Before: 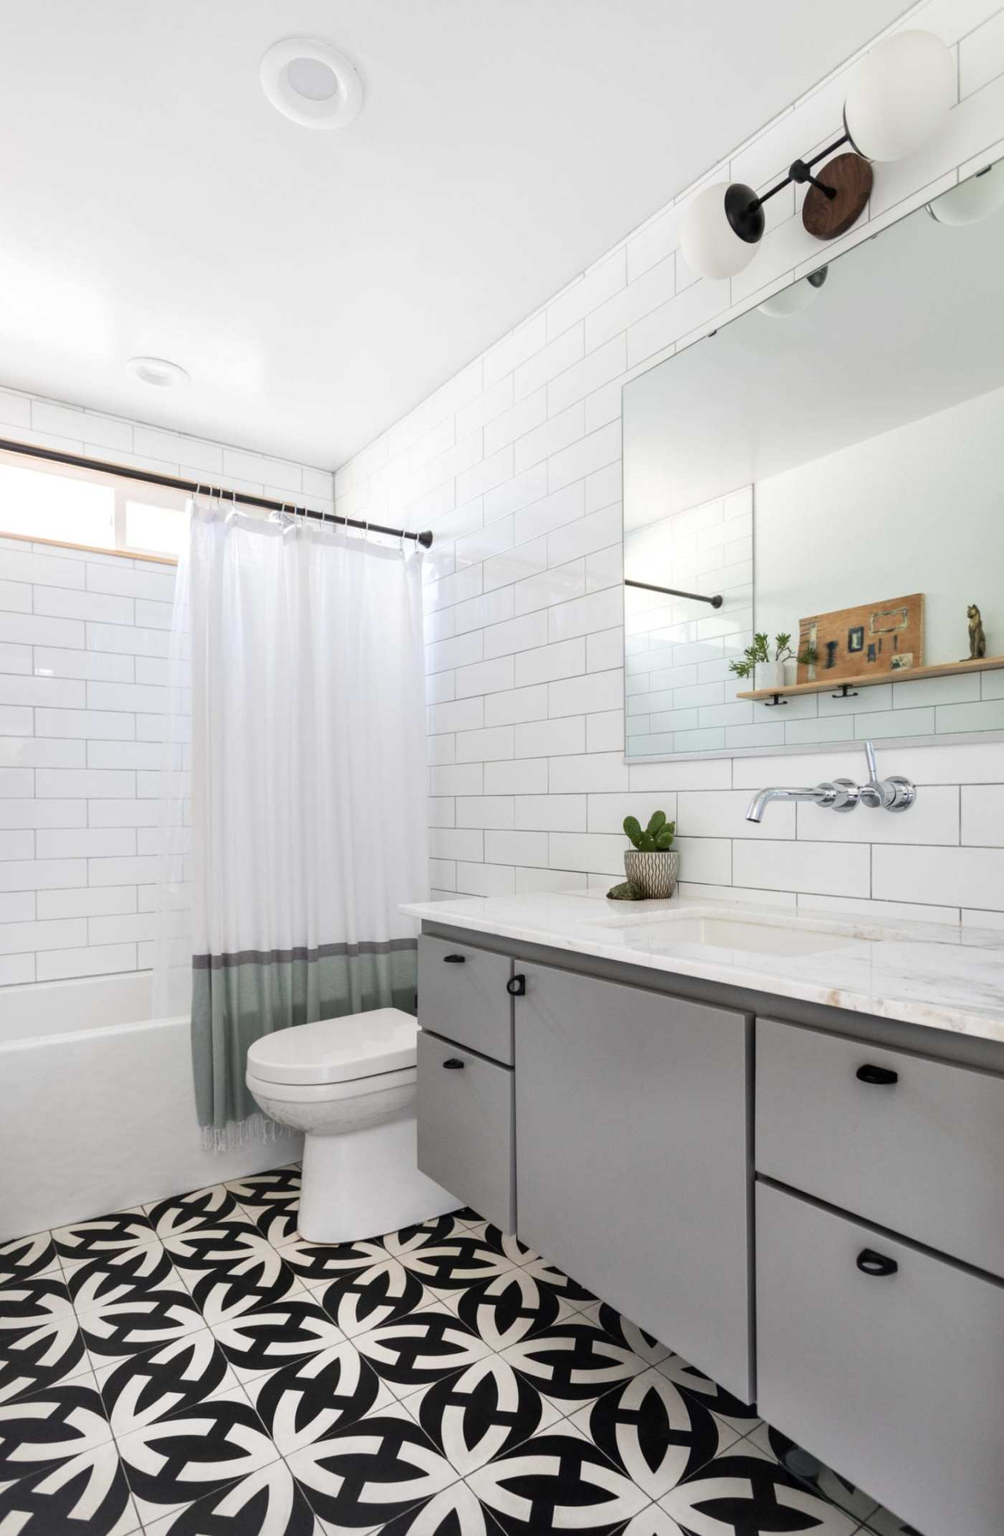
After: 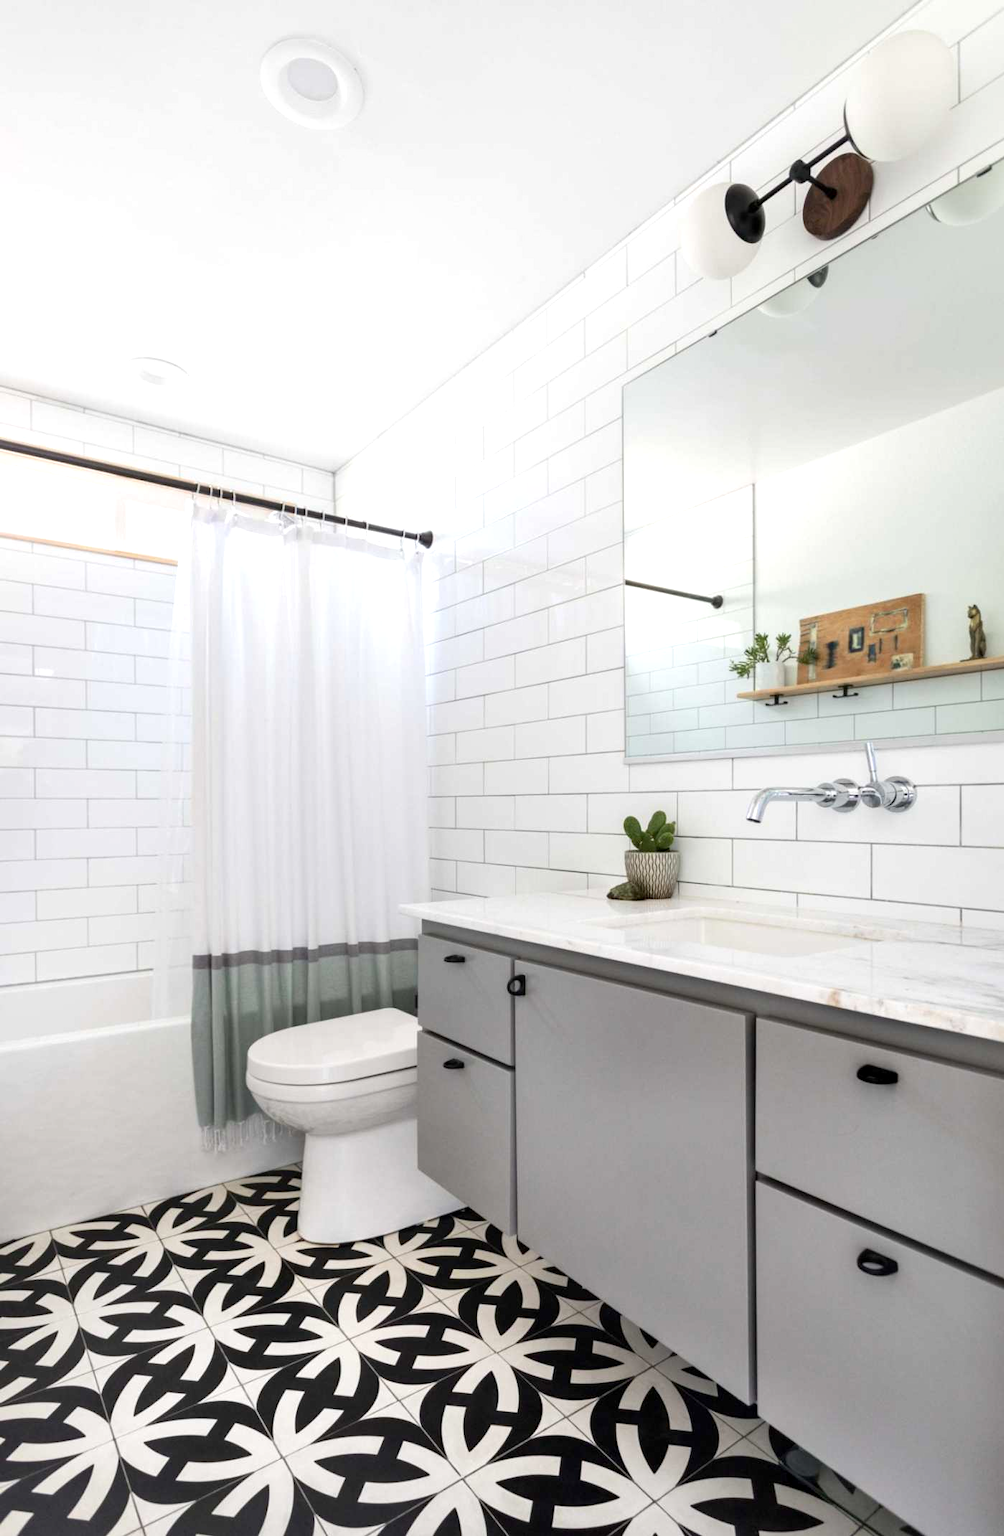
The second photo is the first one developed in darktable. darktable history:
exposure: black level correction 0.002, exposure 0.295 EV, compensate exposure bias true, compensate highlight preservation false
